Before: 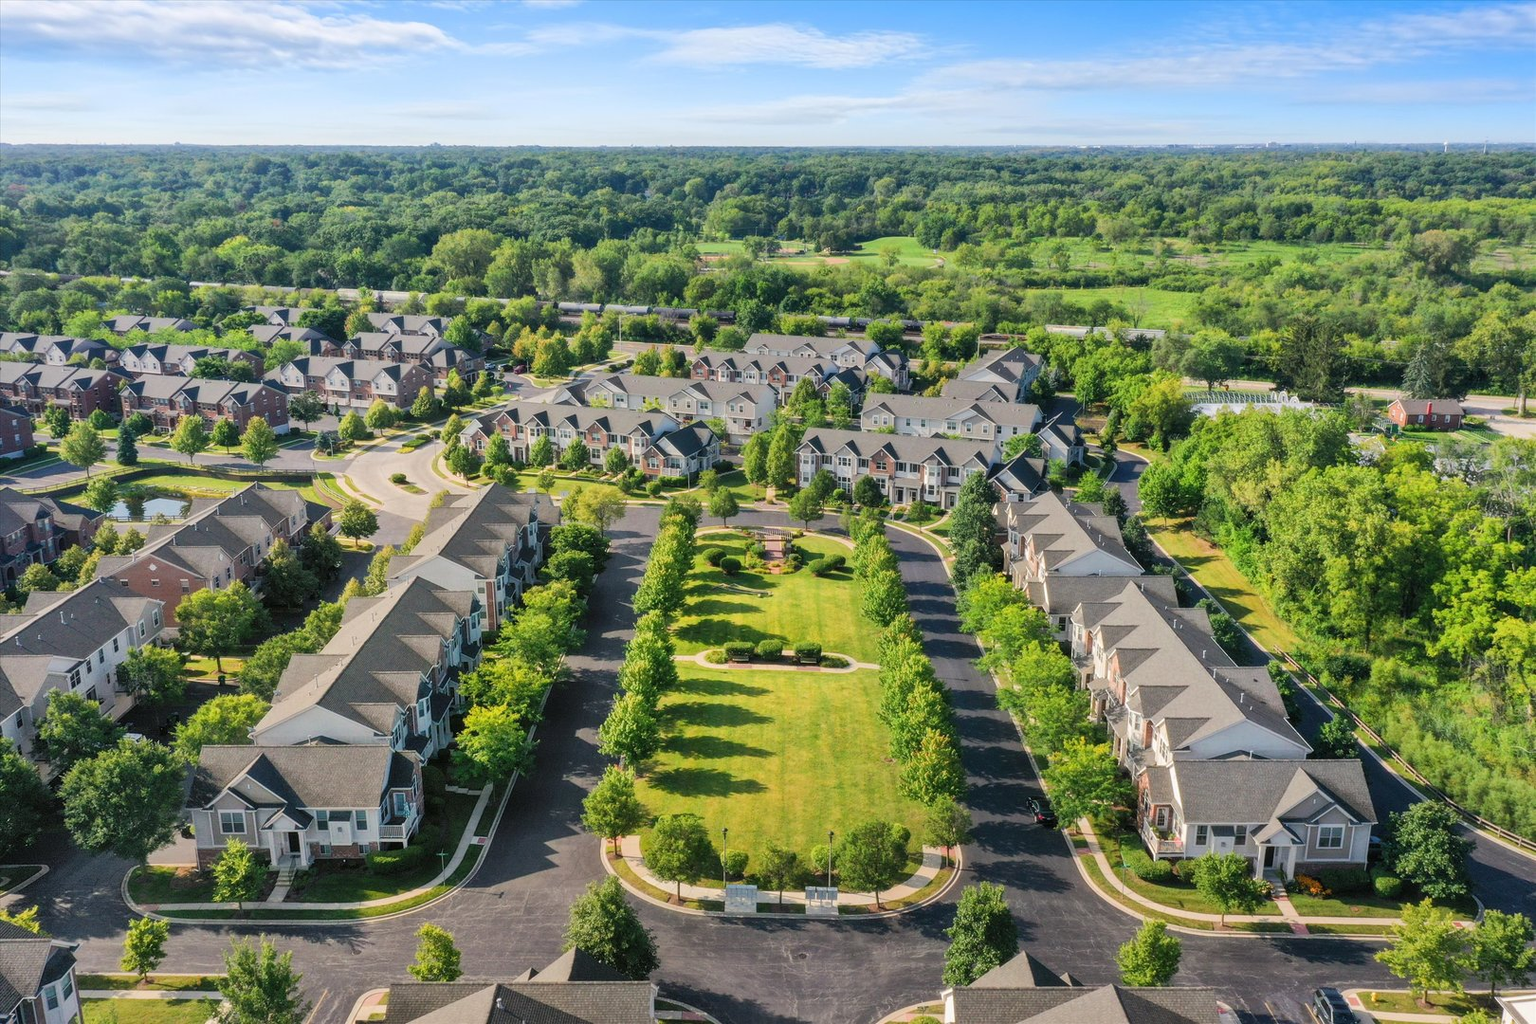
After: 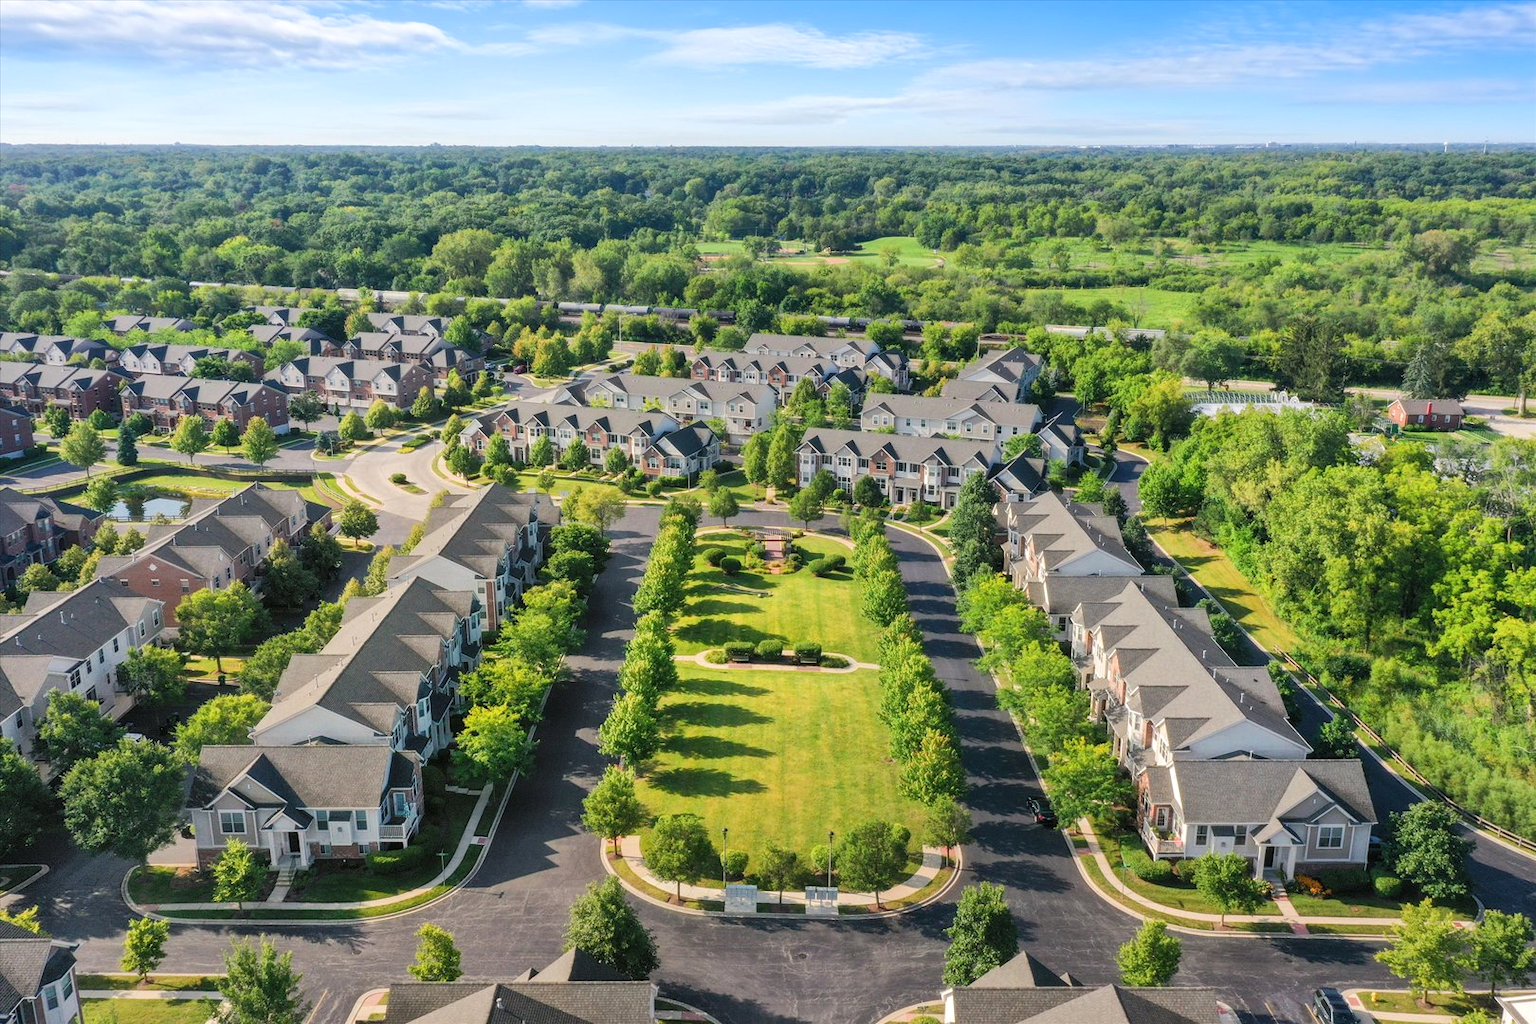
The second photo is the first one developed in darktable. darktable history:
exposure: exposure 0.124 EV, compensate highlight preservation false
tone equalizer: edges refinement/feathering 500, mask exposure compensation -1.57 EV, preserve details no
